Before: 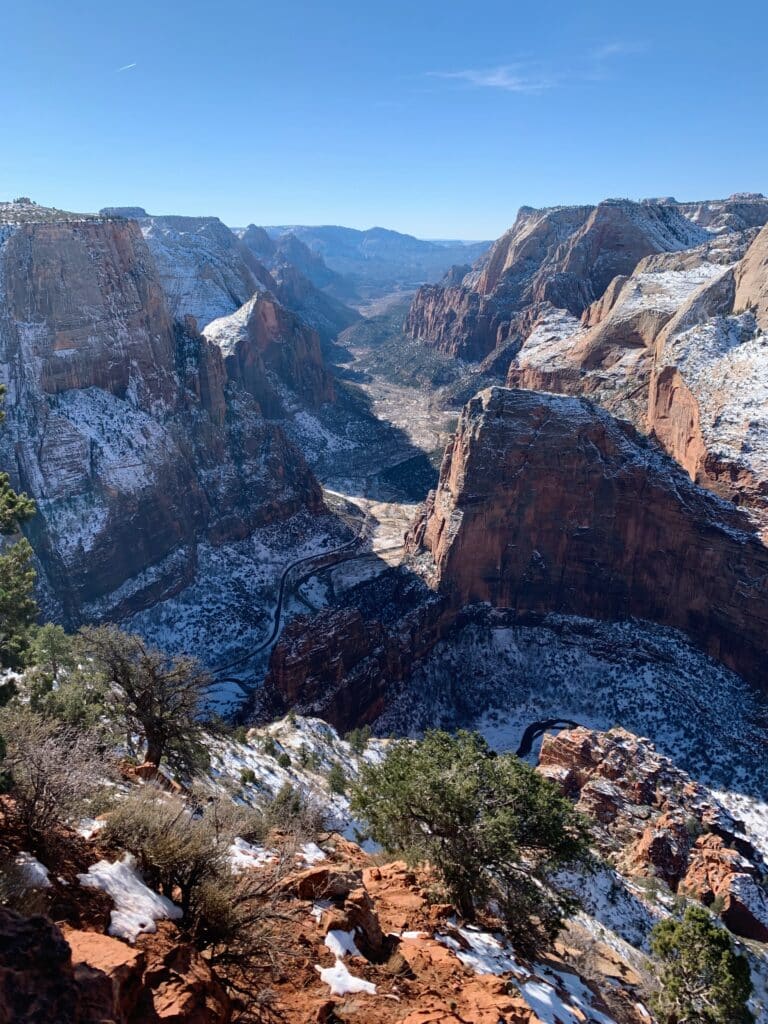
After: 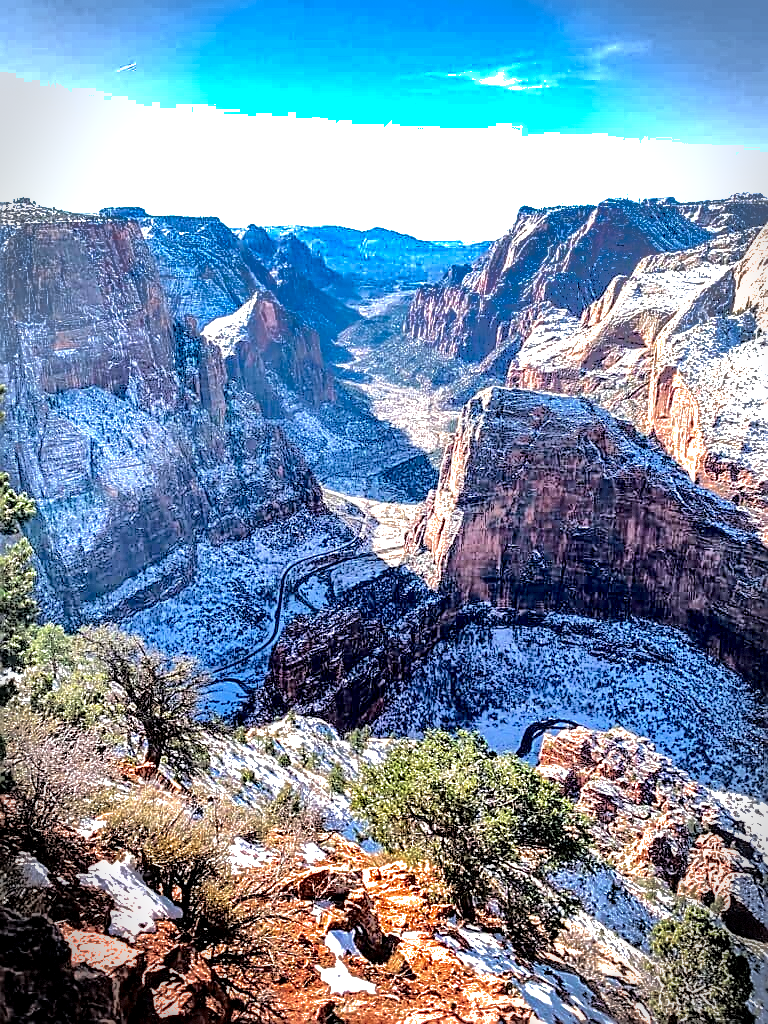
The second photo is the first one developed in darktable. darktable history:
exposure: exposure 1.136 EV, compensate exposure bias true, compensate highlight preservation false
contrast brightness saturation: contrast 0.135
sharpen: radius 1.422, amount 1.235, threshold 0.627
local contrast: highlights 16%, detail 185%
tone equalizer: -7 EV 0.152 EV, -6 EV 0.619 EV, -5 EV 1.15 EV, -4 EV 1.3 EV, -3 EV 1.18 EV, -2 EV 0.6 EV, -1 EV 0.166 EV, edges refinement/feathering 500, mask exposure compensation -1.57 EV, preserve details no
shadows and highlights: shadows -19.16, highlights -73.02
vignetting: automatic ratio true, dithering 8-bit output
